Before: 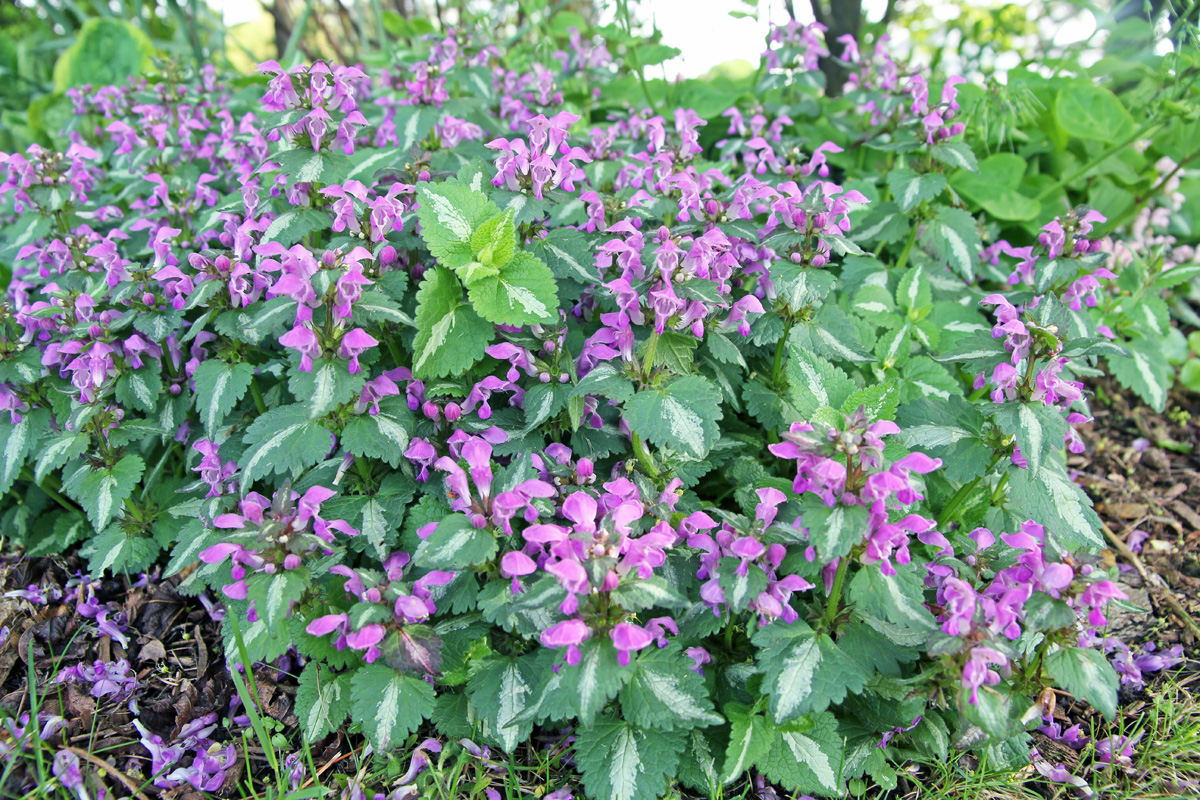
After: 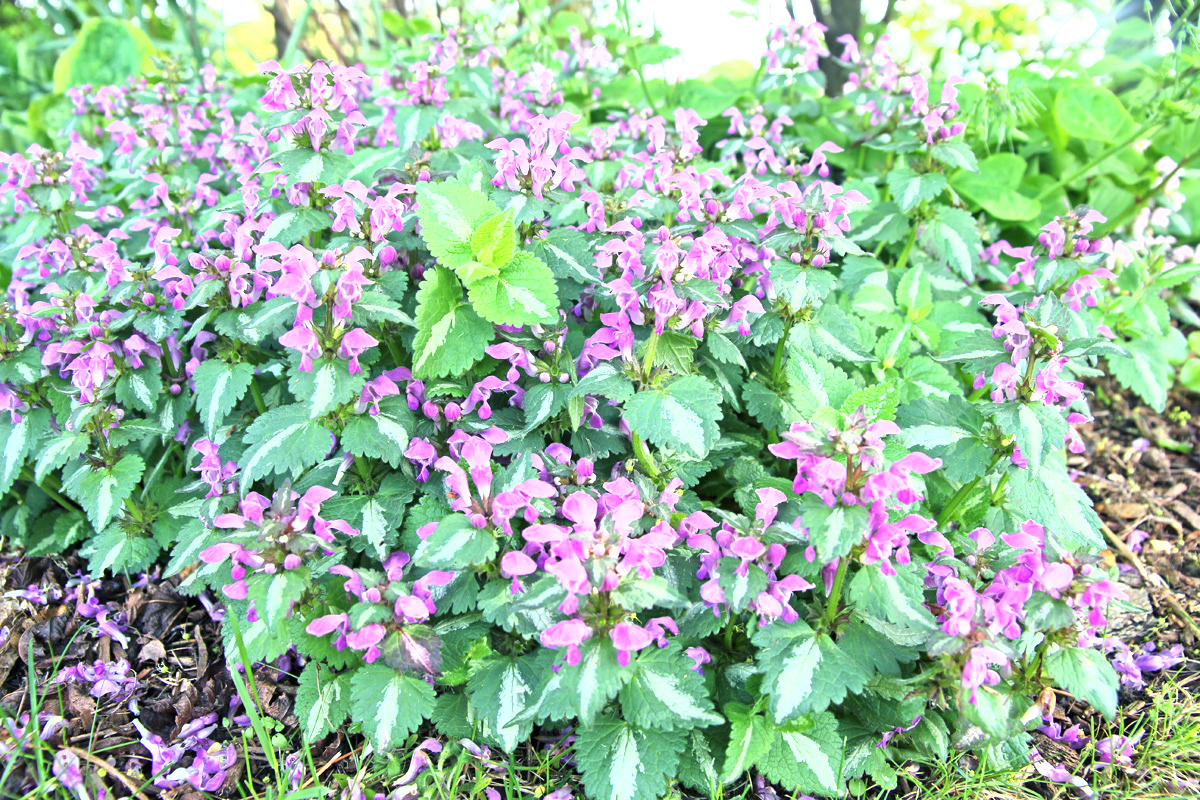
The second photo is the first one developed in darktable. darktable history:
exposure: black level correction 0, exposure 1 EV, compensate exposure bias true, compensate highlight preservation false
fill light: on, module defaults
